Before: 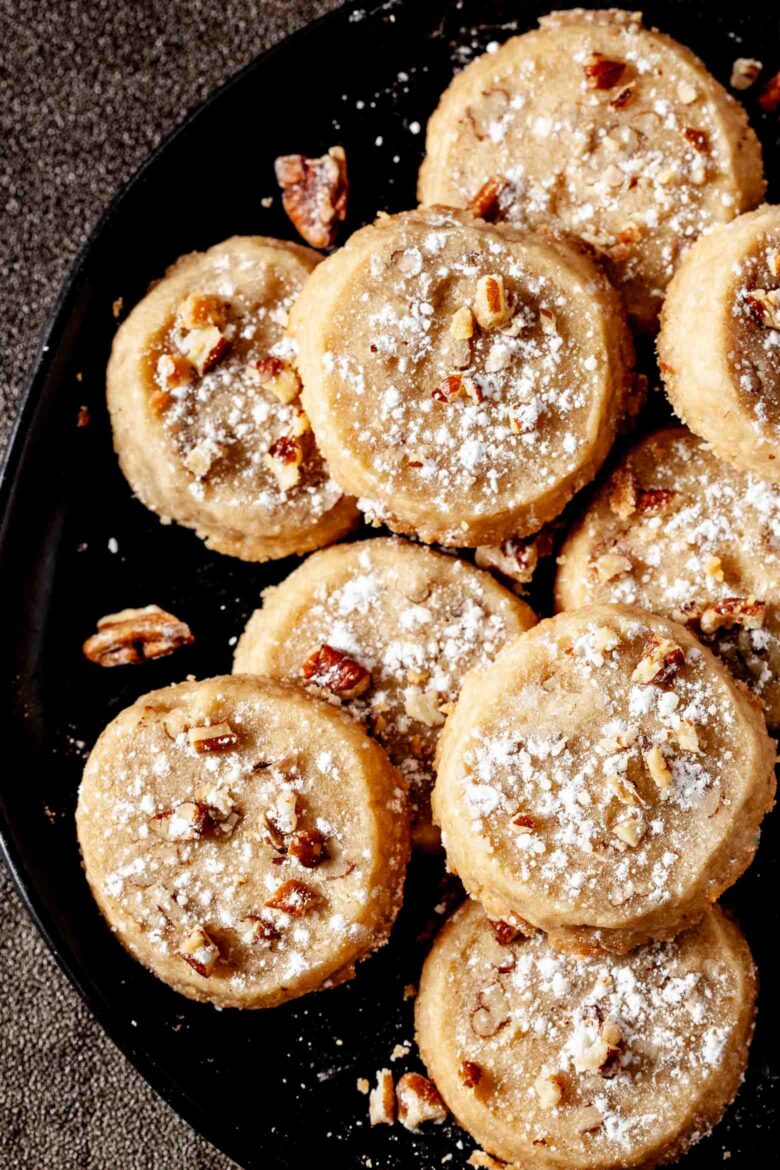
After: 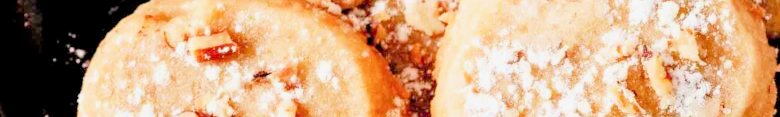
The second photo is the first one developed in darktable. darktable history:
filmic rgb: middle gray luminance 3.44%, black relative exposure -5.92 EV, white relative exposure 6.33 EV, threshold 6 EV, dynamic range scaling 22.4%, target black luminance 0%, hardness 2.33, latitude 45.85%, contrast 0.78, highlights saturation mix 100%, shadows ↔ highlights balance 0.033%, add noise in highlights 0, preserve chrominance max RGB, color science v3 (2019), use custom middle-gray values true, iterations of high-quality reconstruction 0, contrast in highlights soft, enable highlight reconstruction true
crop and rotate: top 59.084%, bottom 30.916%
